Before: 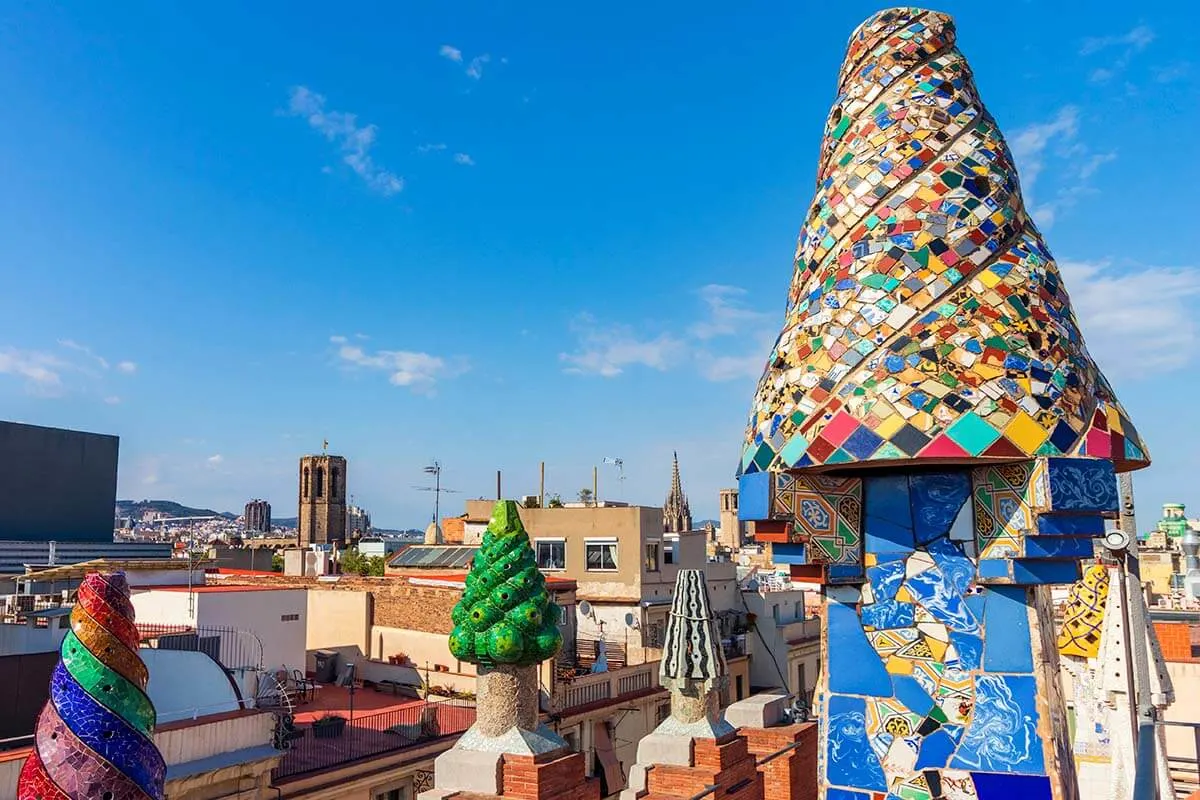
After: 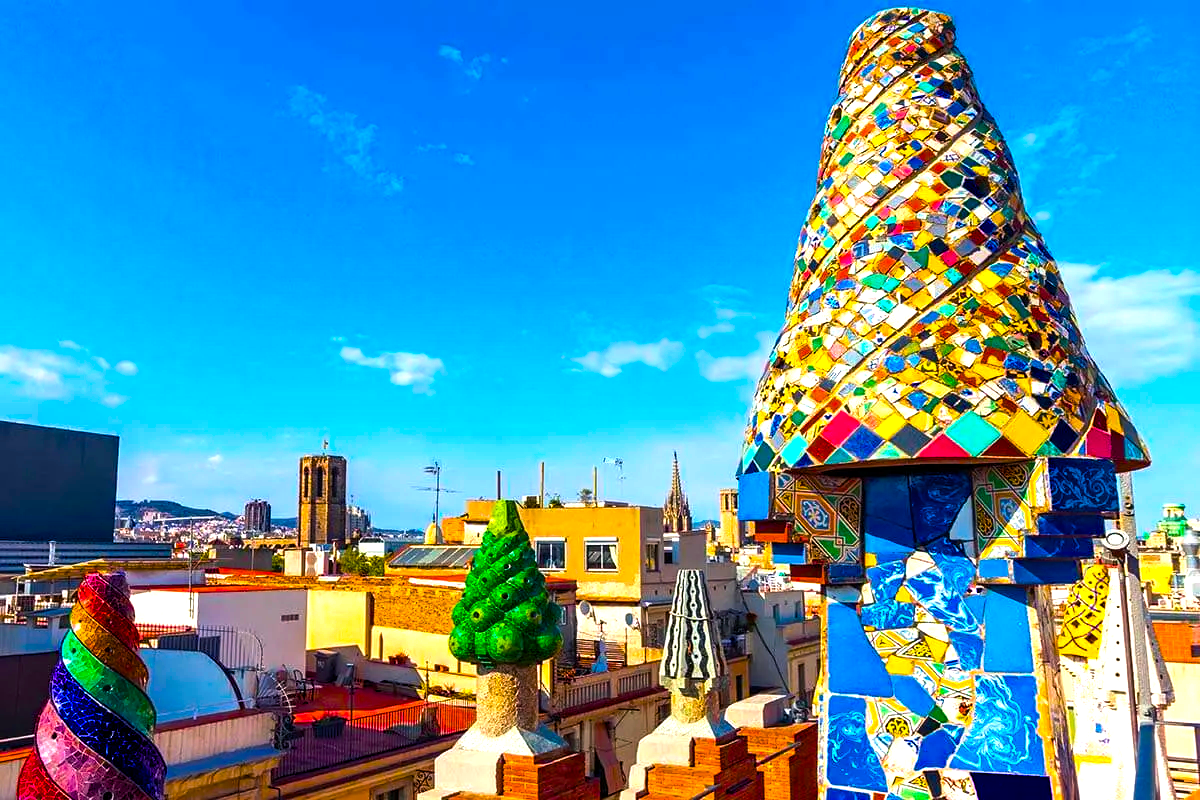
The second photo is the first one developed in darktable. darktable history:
exposure: exposure 0.198 EV, compensate exposure bias true, compensate highlight preservation false
color balance rgb: shadows lift › chroma 2.059%, shadows lift › hue 246.99°, power › hue 328.7°, perceptual saturation grading › global saturation 65.044%, perceptual saturation grading › highlights 51.1%, perceptual saturation grading › shadows 29.554%, perceptual brilliance grading › global brilliance 14.872%, perceptual brilliance grading › shadows -35.257%, global vibrance 15.656%
